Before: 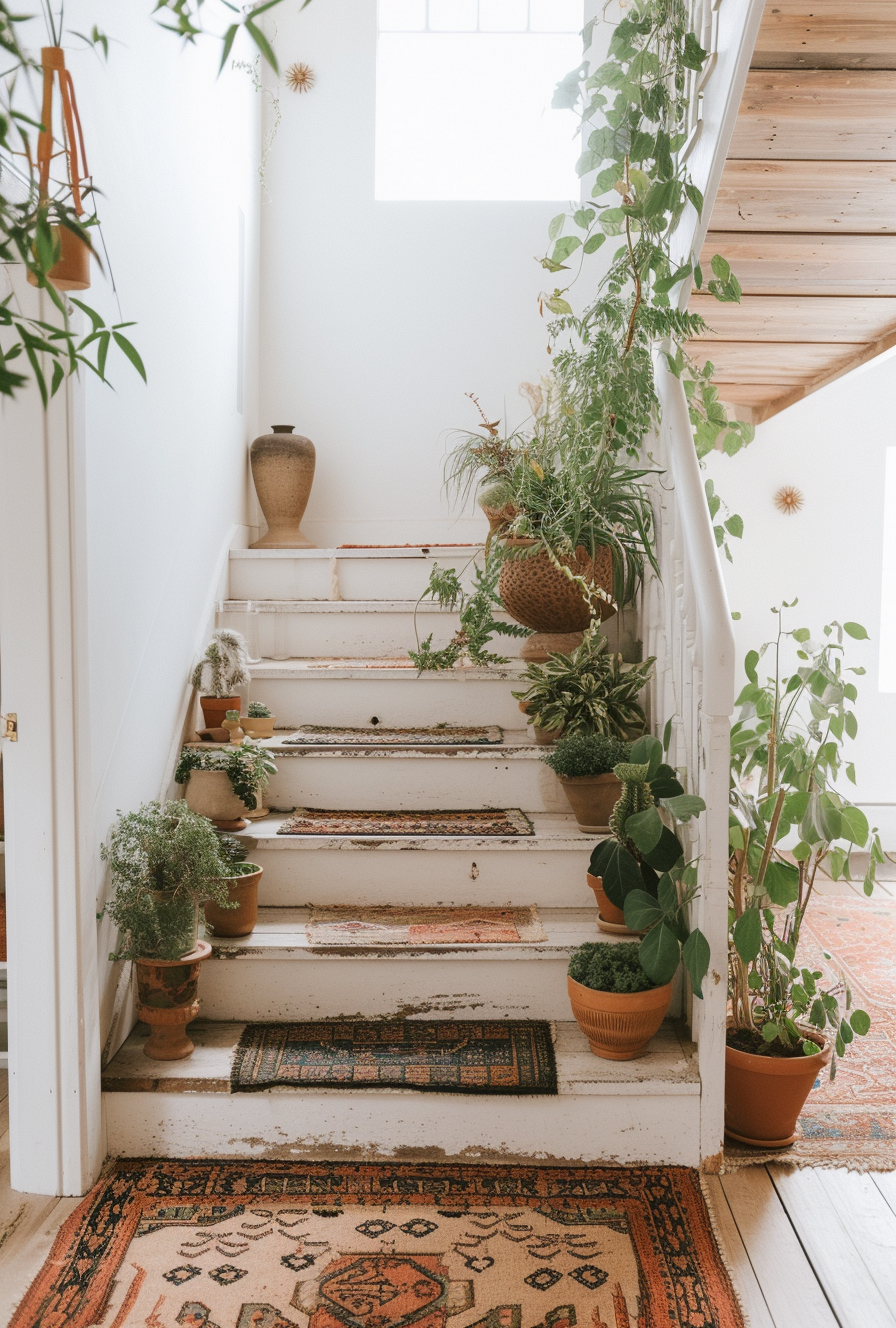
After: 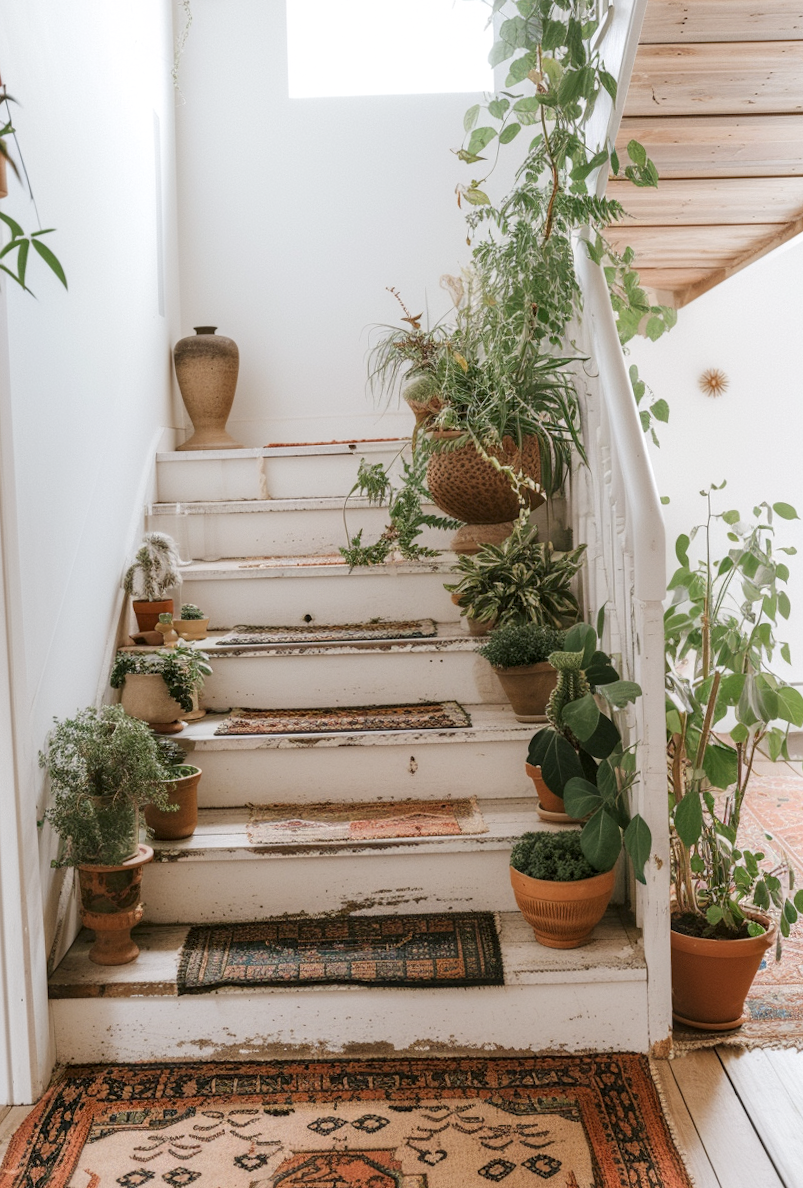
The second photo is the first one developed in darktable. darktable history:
local contrast: on, module defaults
crop and rotate: angle 2.1°, left 5.506%, top 5.709%
